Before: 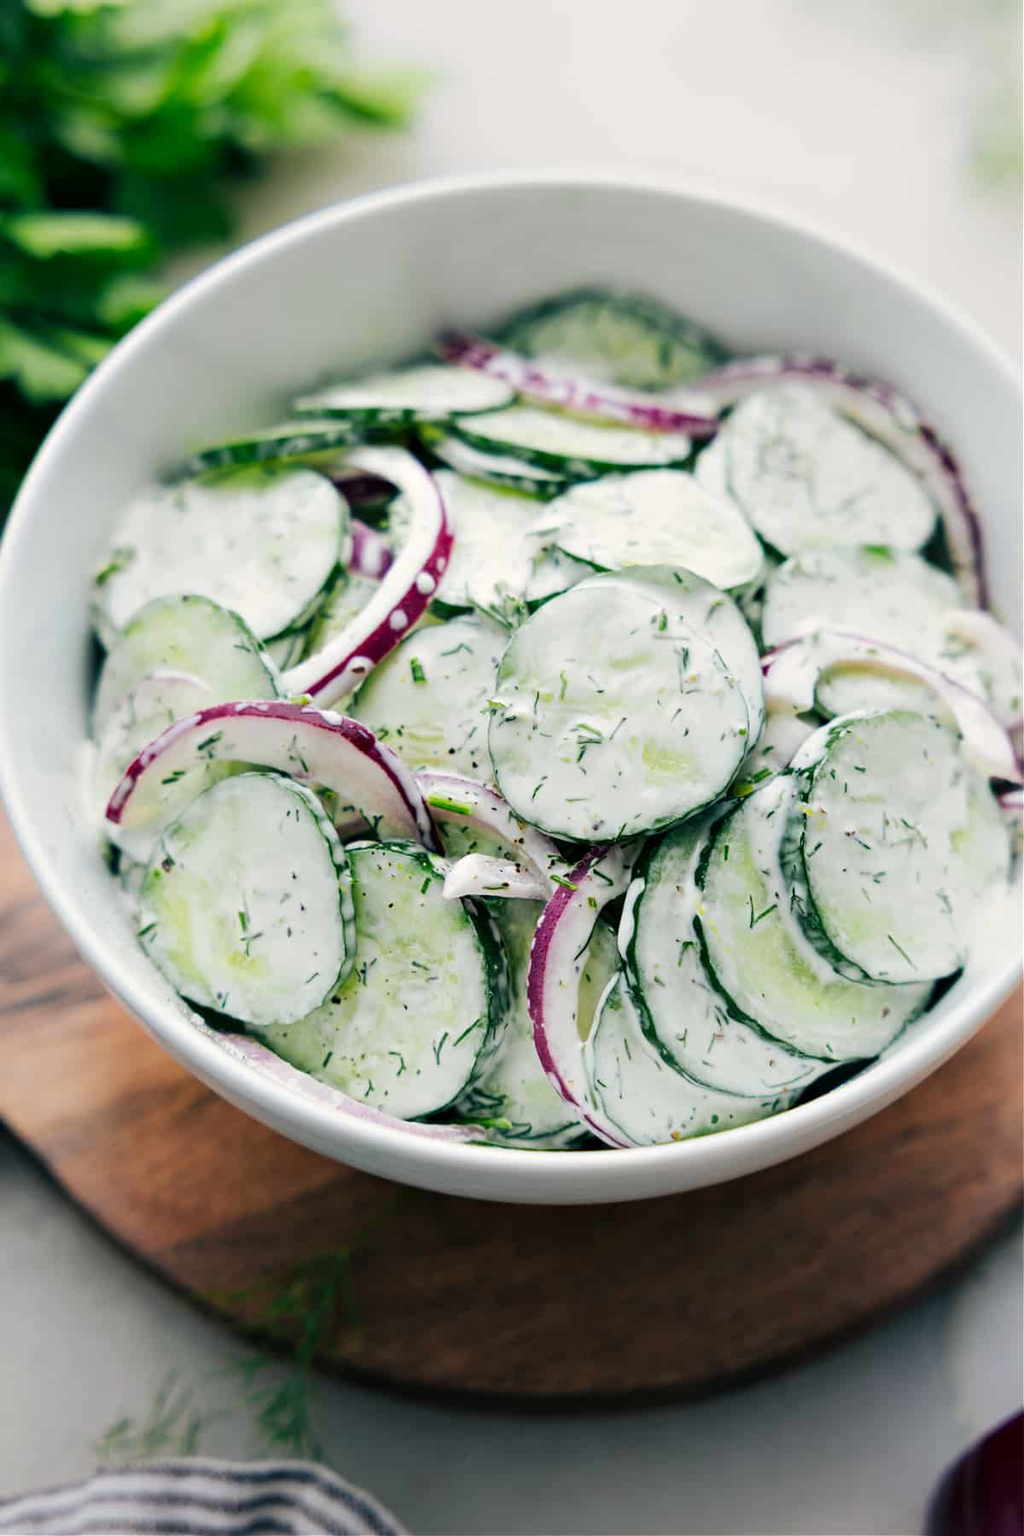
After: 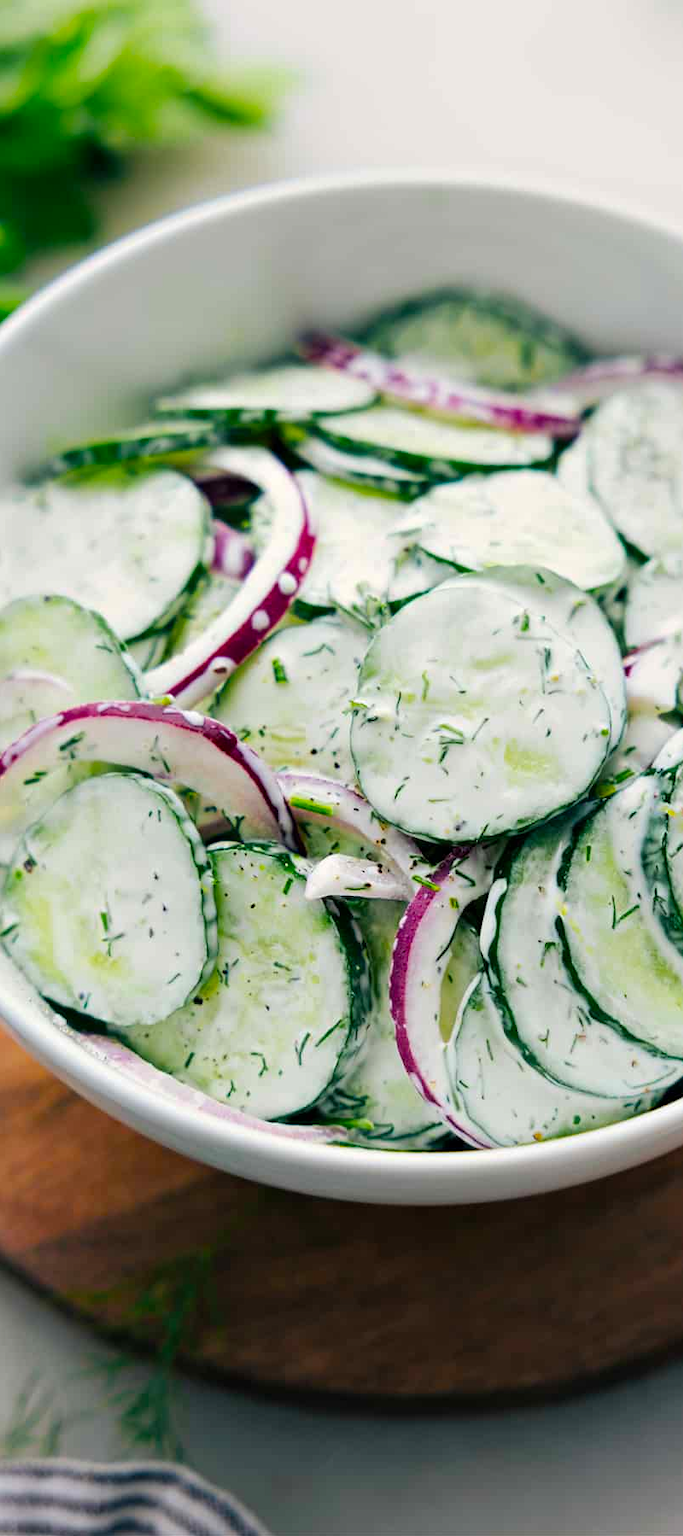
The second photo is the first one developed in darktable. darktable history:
crop and rotate: left 13.537%, right 19.796%
color balance rgb: perceptual saturation grading › global saturation 20%, global vibrance 20%
